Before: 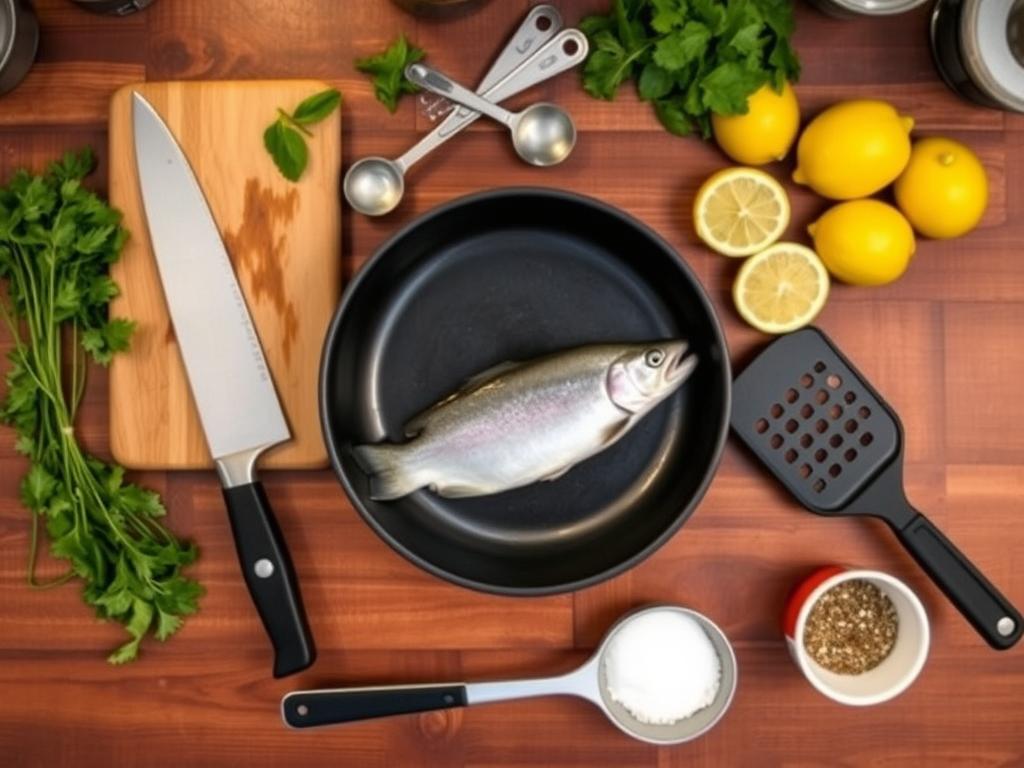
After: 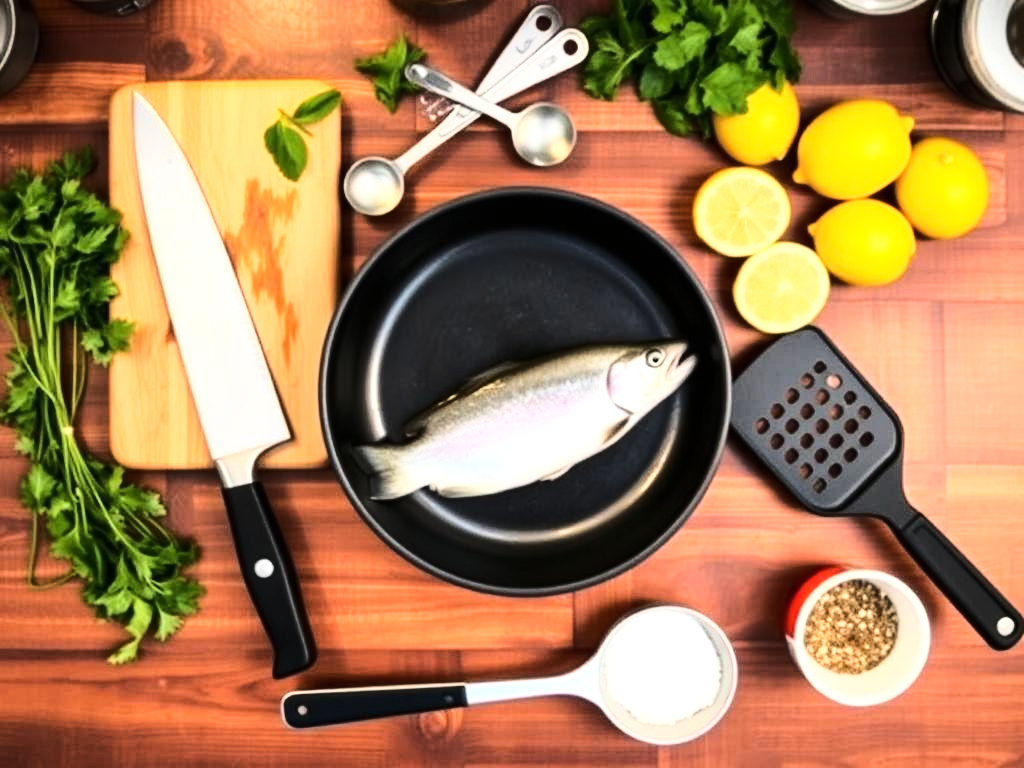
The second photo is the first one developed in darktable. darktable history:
base curve: curves: ch0 [(0, 0) (0.032, 0.037) (0.105, 0.228) (0.435, 0.76) (0.856, 0.983) (1, 1)]
tone equalizer: -8 EV -0.75 EV, -7 EV -0.7 EV, -6 EV -0.6 EV, -5 EV -0.4 EV, -3 EV 0.4 EV, -2 EV 0.6 EV, -1 EV 0.7 EV, +0 EV 0.75 EV, edges refinement/feathering 500, mask exposure compensation -1.57 EV, preserve details no
